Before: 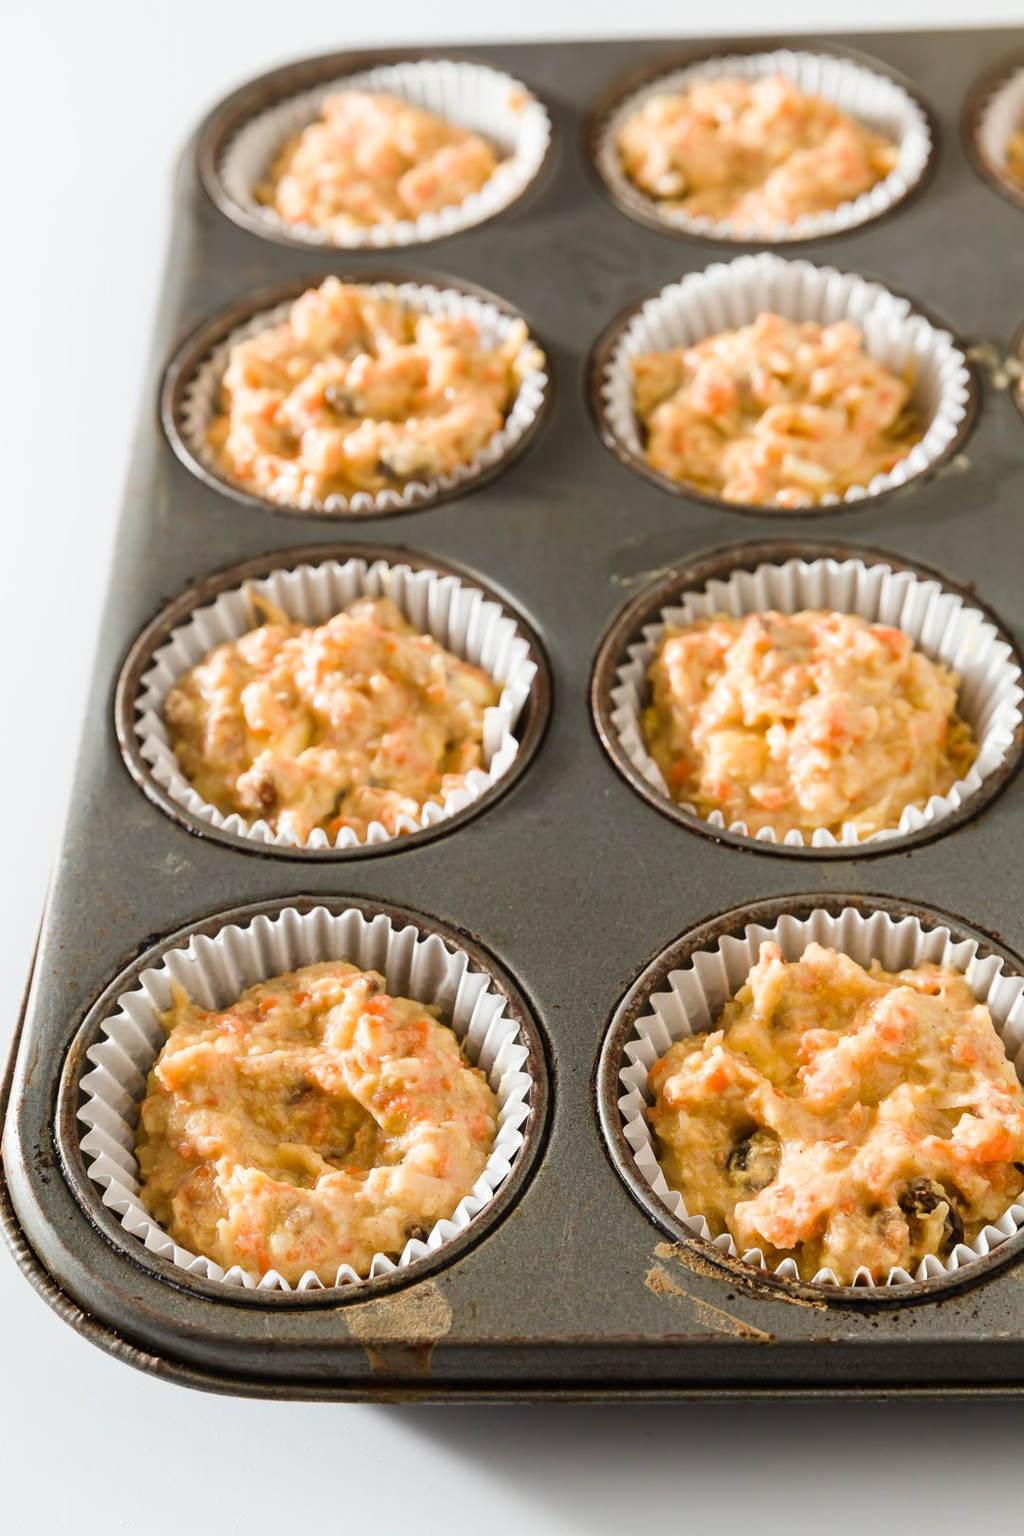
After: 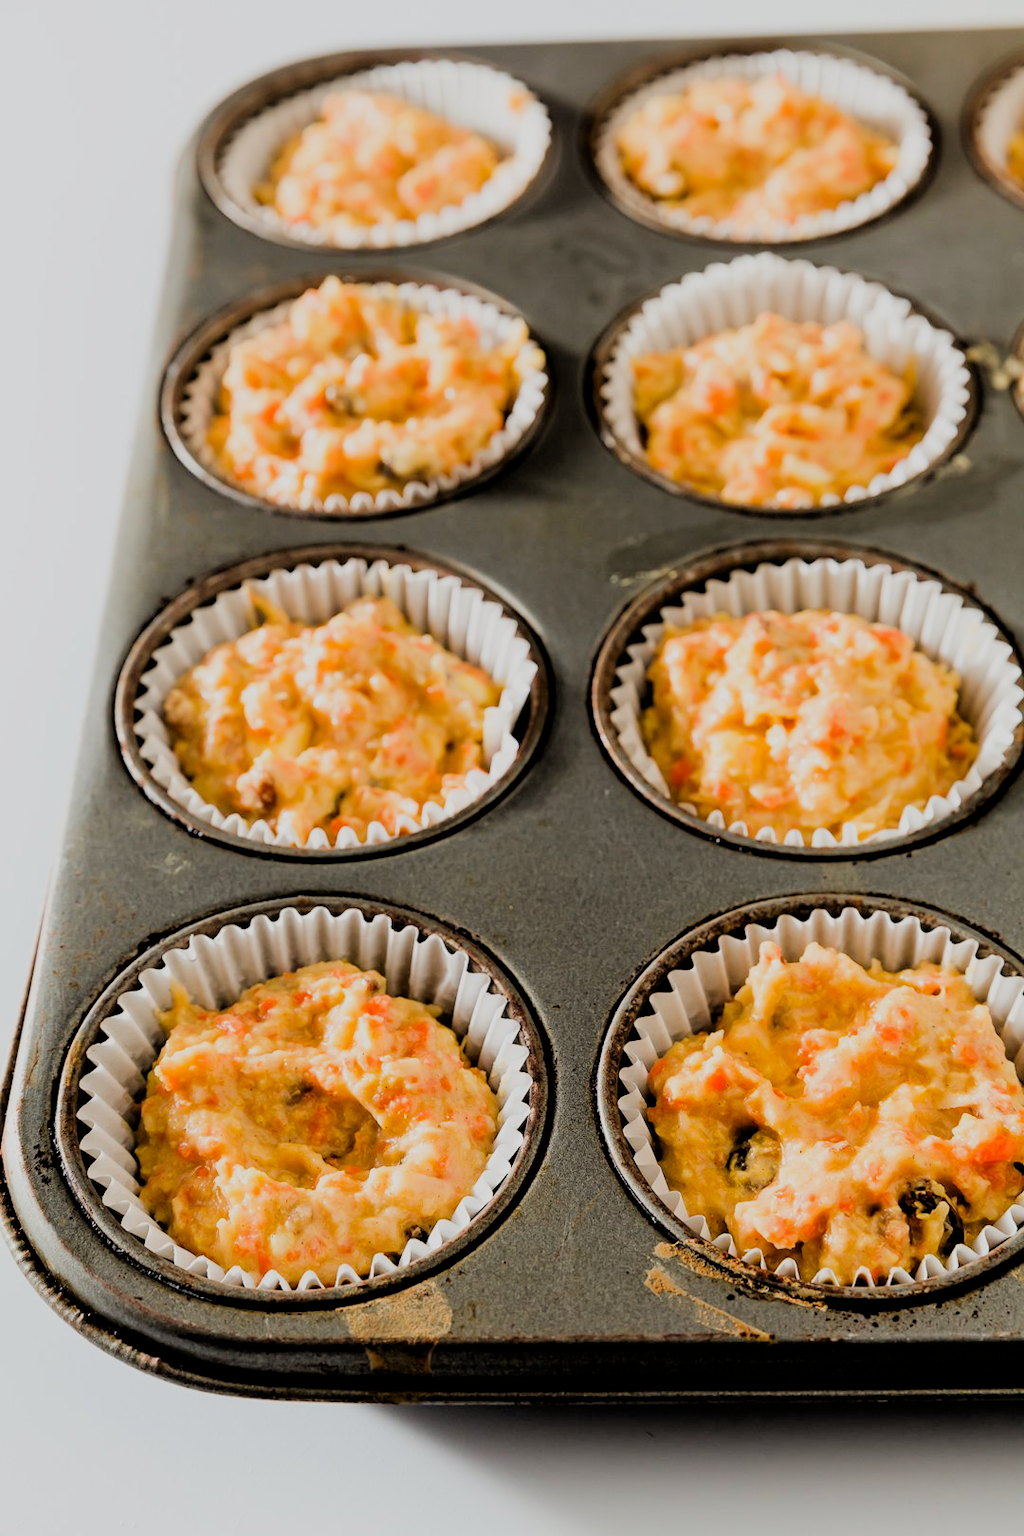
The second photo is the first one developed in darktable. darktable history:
color correction: highlights b* 0.045, saturation 1.3
filmic rgb: black relative exposure -2.98 EV, white relative exposure 4.56 EV, hardness 1.77, contrast 1.245
